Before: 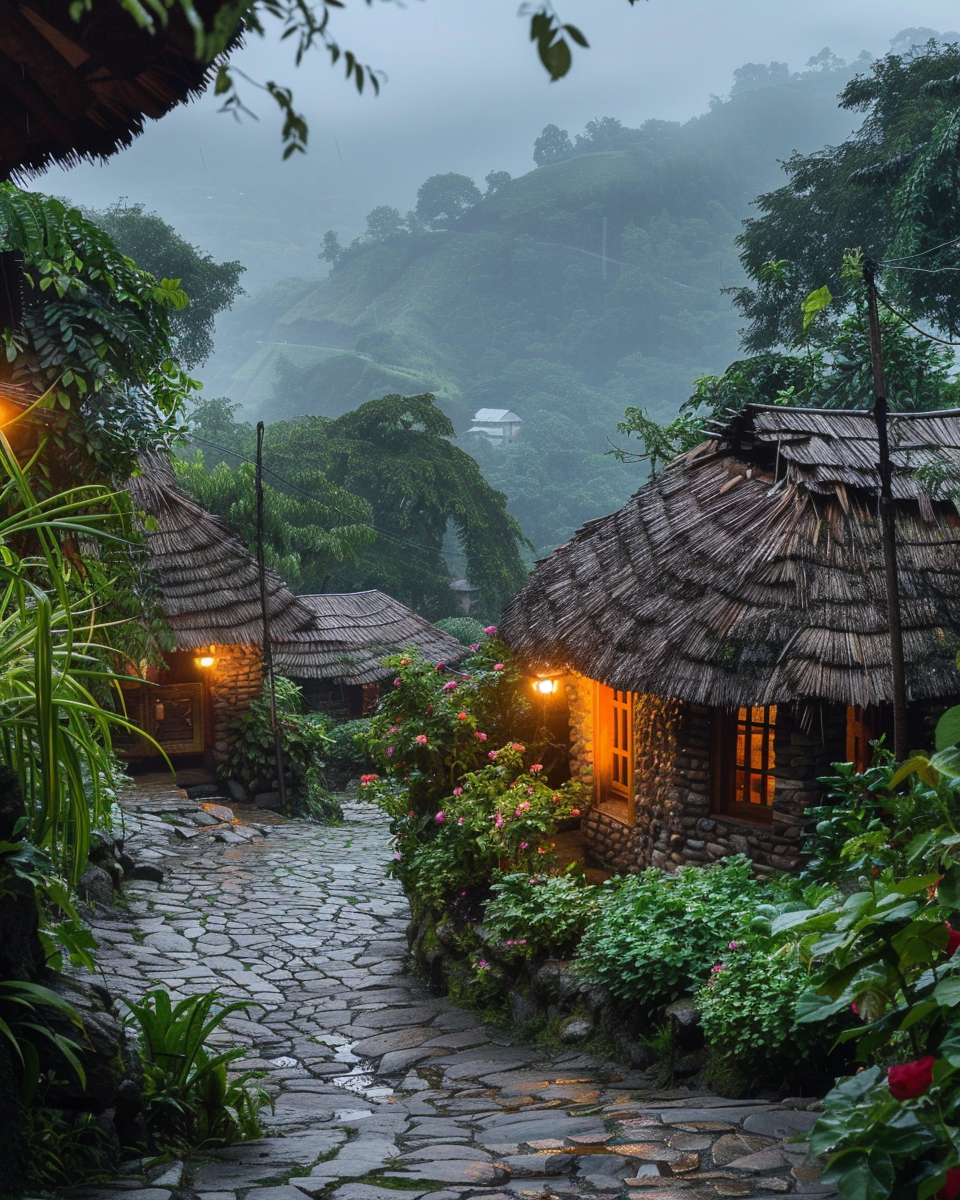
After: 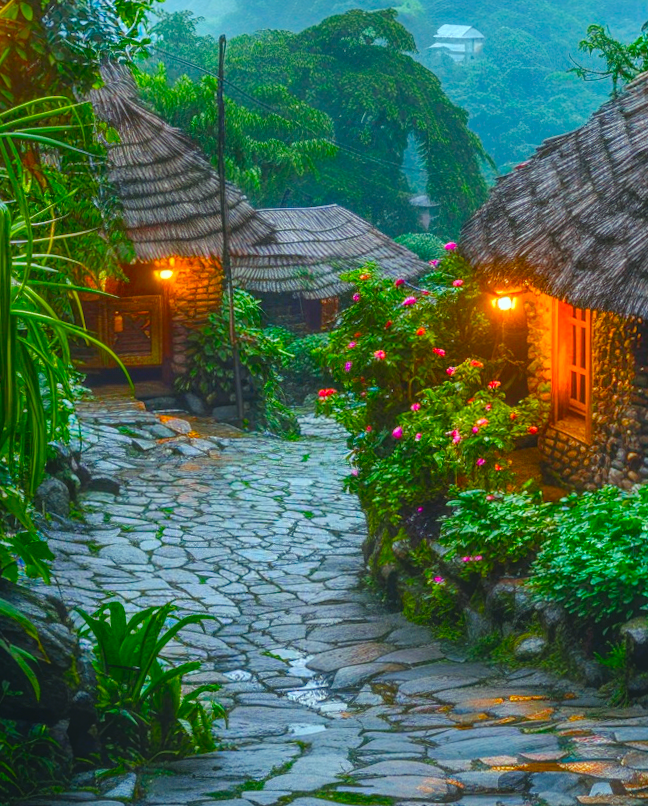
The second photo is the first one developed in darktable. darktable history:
crop and rotate: angle -0.709°, left 3.551%, top 31.759%, right 27.857%
color correction: highlights a* -7.36, highlights b* 1.17, shadows a* -2.98, saturation 1.38
local contrast: highlights 71%, shadows 13%, midtone range 0.198
color balance rgb: linear chroma grading › global chroma 8.058%, perceptual saturation grading › global saturation 27.211%, perceptual saturation grading › highlights -28.23%, perceptual saturation grading › mid-tones 15.666%, perceptual saturation grading › shadows 34.266%, global vibrance 20%
exposure: black level correction 0, exposure 0.5 EV, compensate highlight preservation false
